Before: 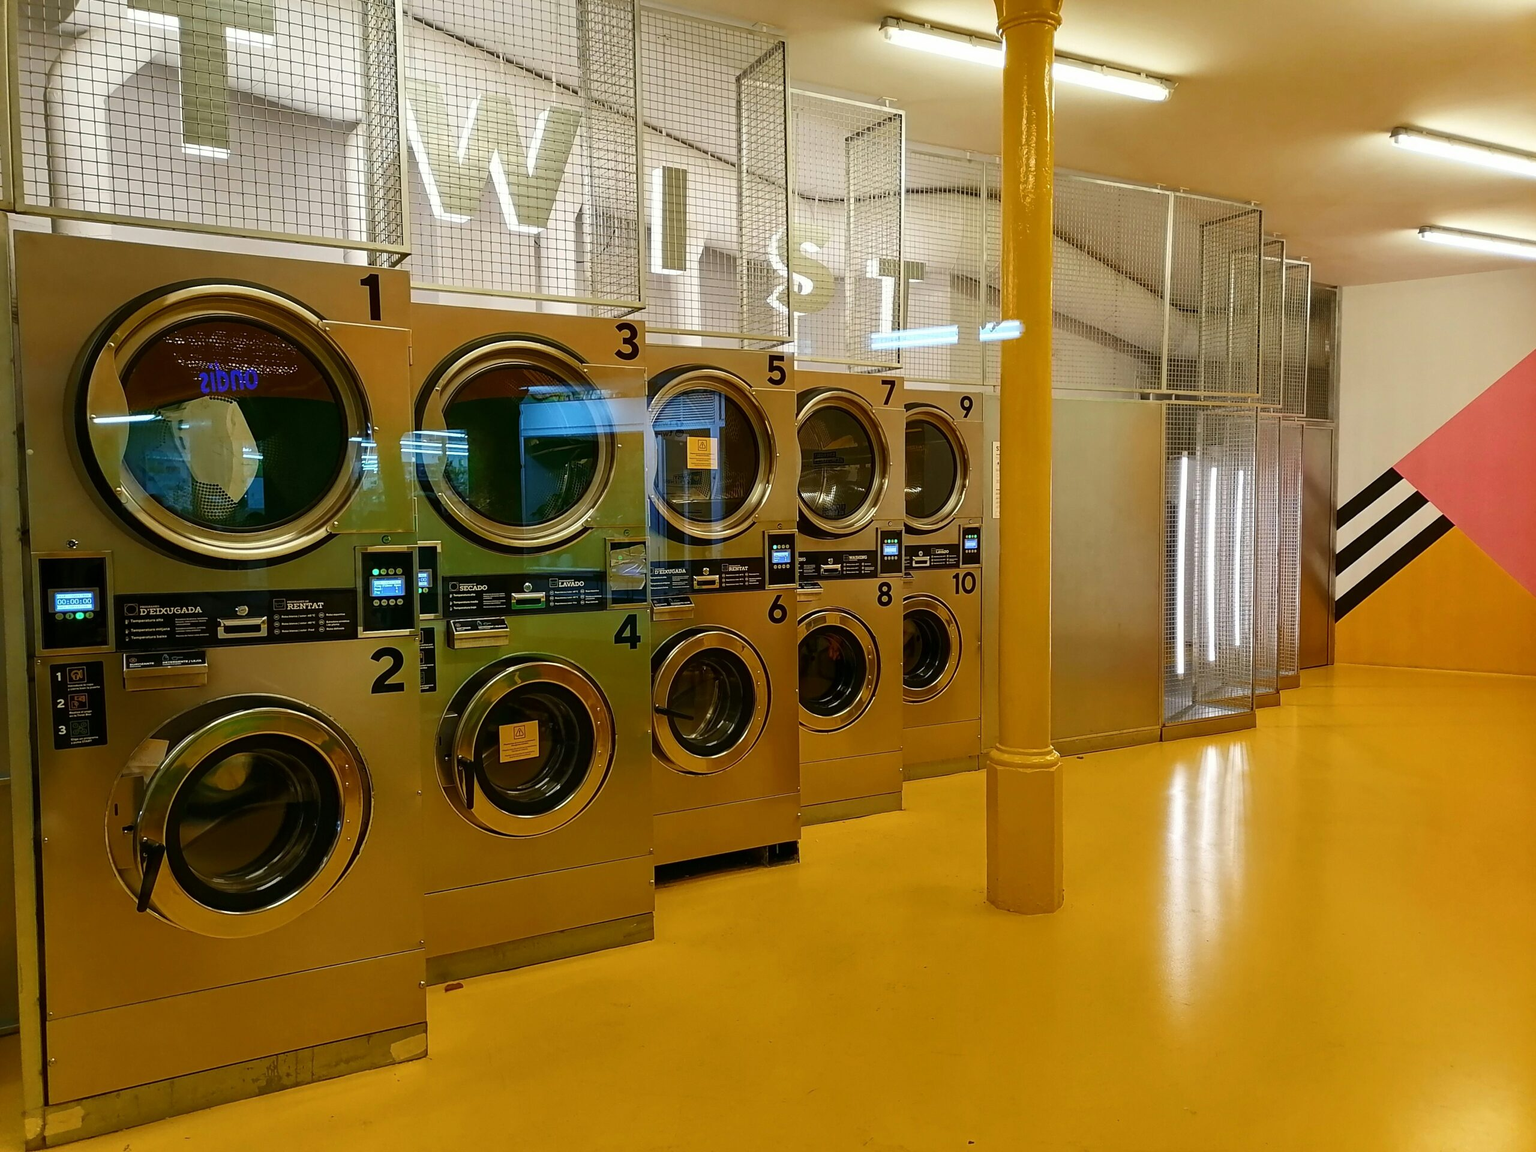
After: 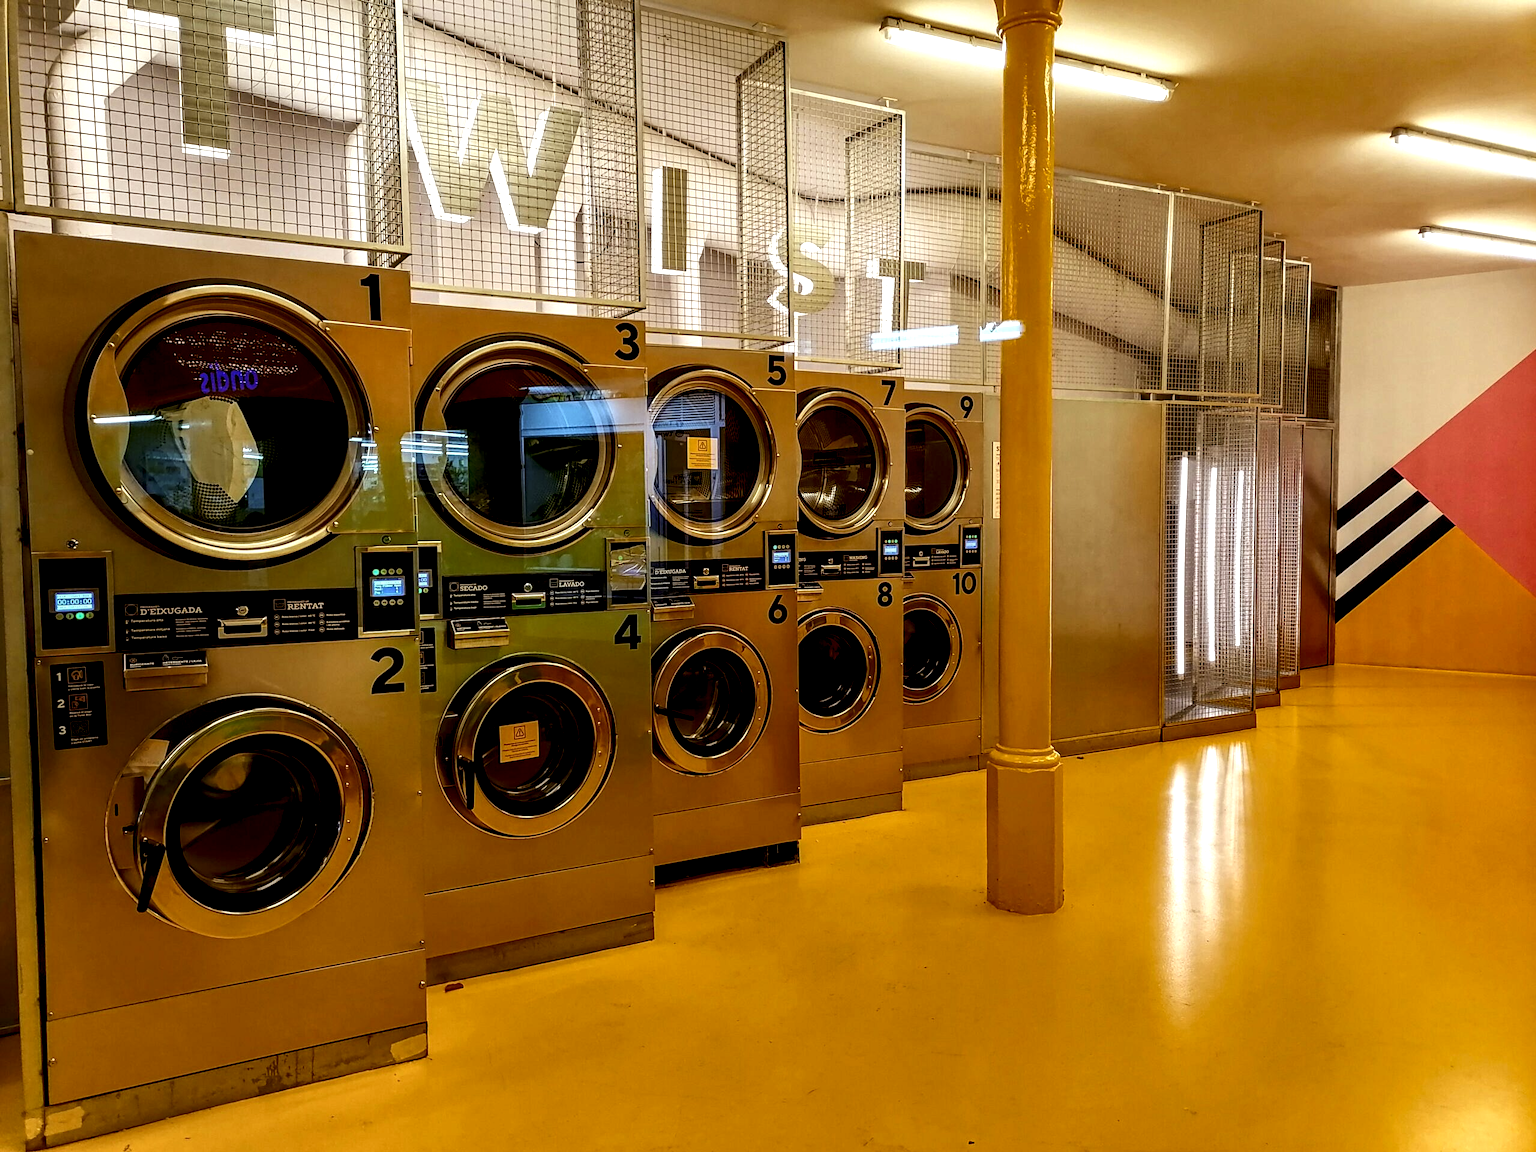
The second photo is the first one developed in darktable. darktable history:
local contrast: highlights 65%, shadows 54%, detail 169%, midtone range 0.514
rgb levels: mode RGB, independent channels, levels [[0, 0.5, 1], [0, 0.521, 1], [0, 0.536, 1]]
